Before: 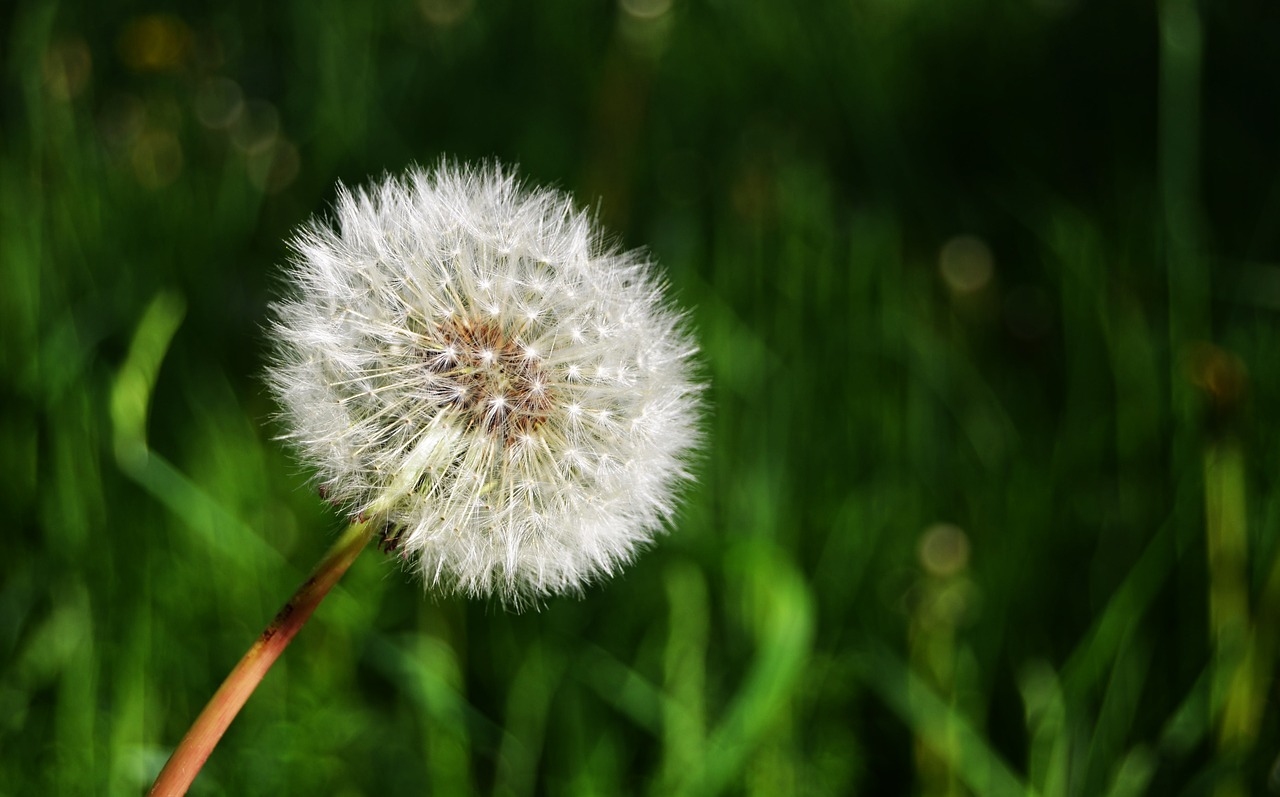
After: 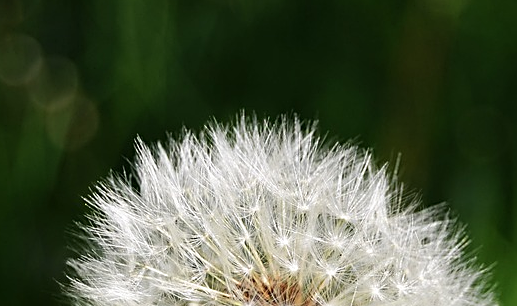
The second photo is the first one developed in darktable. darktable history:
sharpen: on, module defaults
contrast brightness saturation: saturation -0.054
crop: left 15.781%, top 5.448%, right 43.804%, bottom 56.072%
